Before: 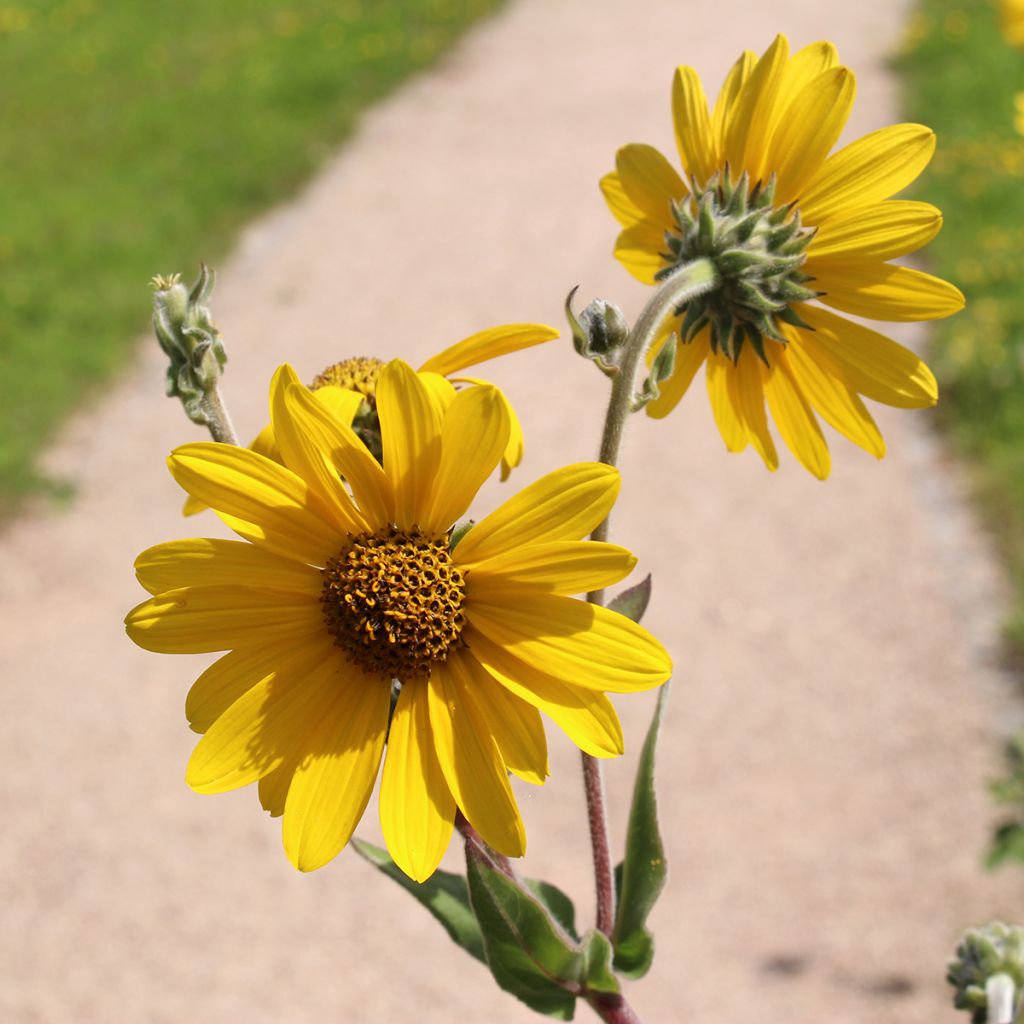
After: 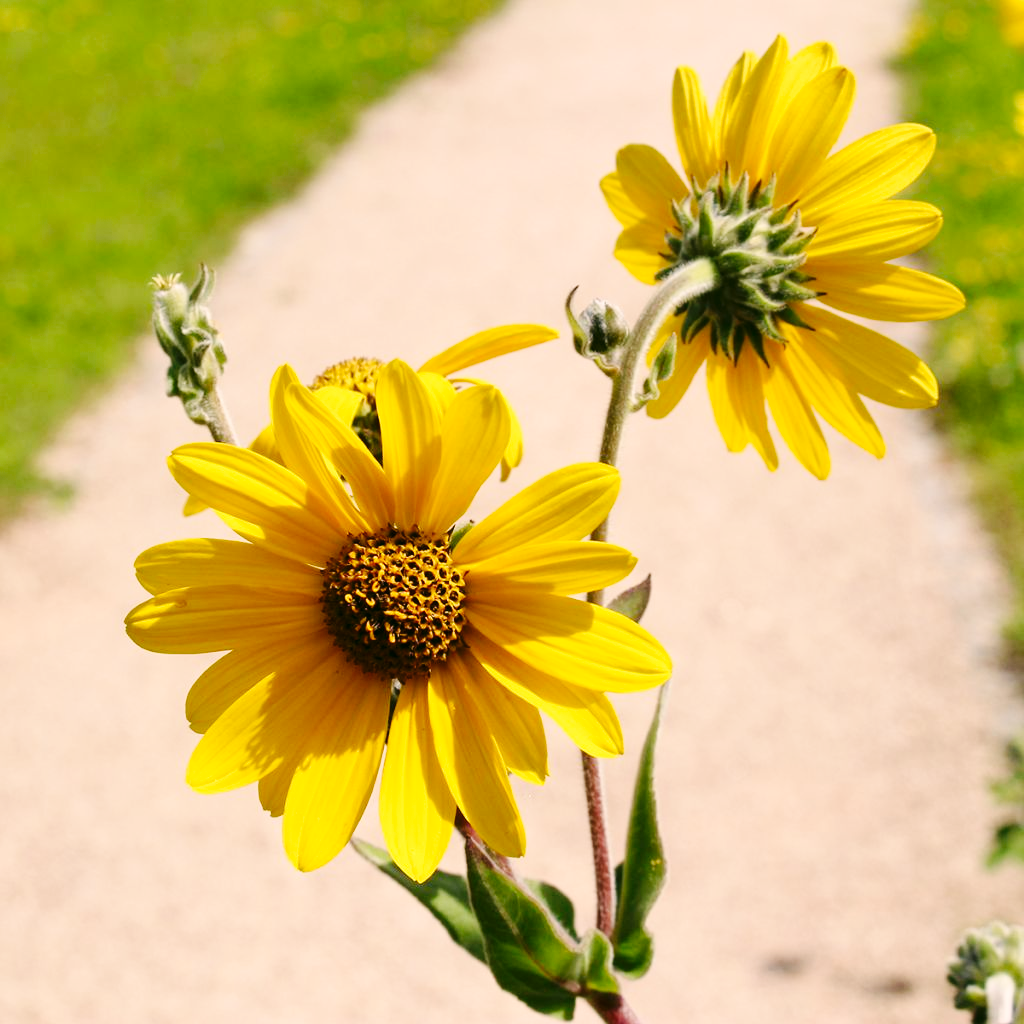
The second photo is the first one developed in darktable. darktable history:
base curve: curves: ch0 [(0, 0) (0.036, 0.025) (0.121, 0.166) (0.206, 0.329) (0.605, 0.79) (1, 1)], preserve colors none
color correction: highlights a* 4.02, highlights b* 4.98, shadows a* -7.55, shadows b* 4.98
